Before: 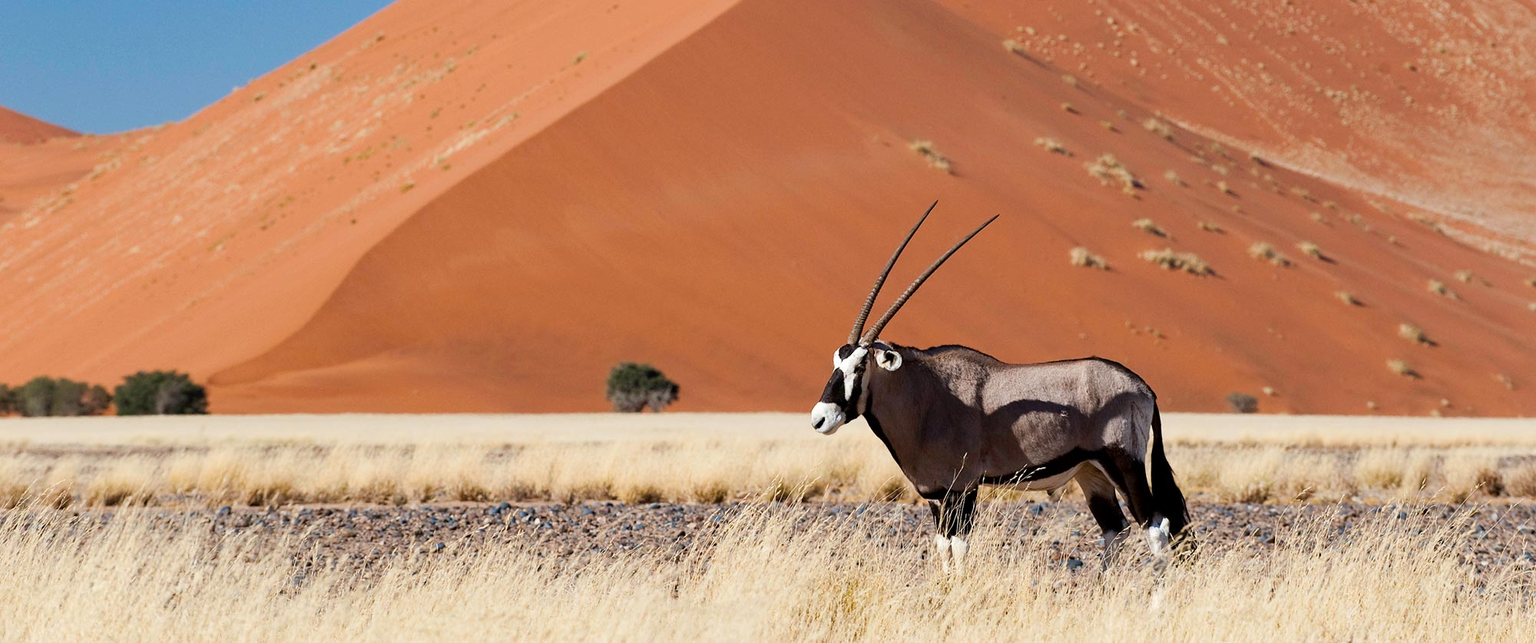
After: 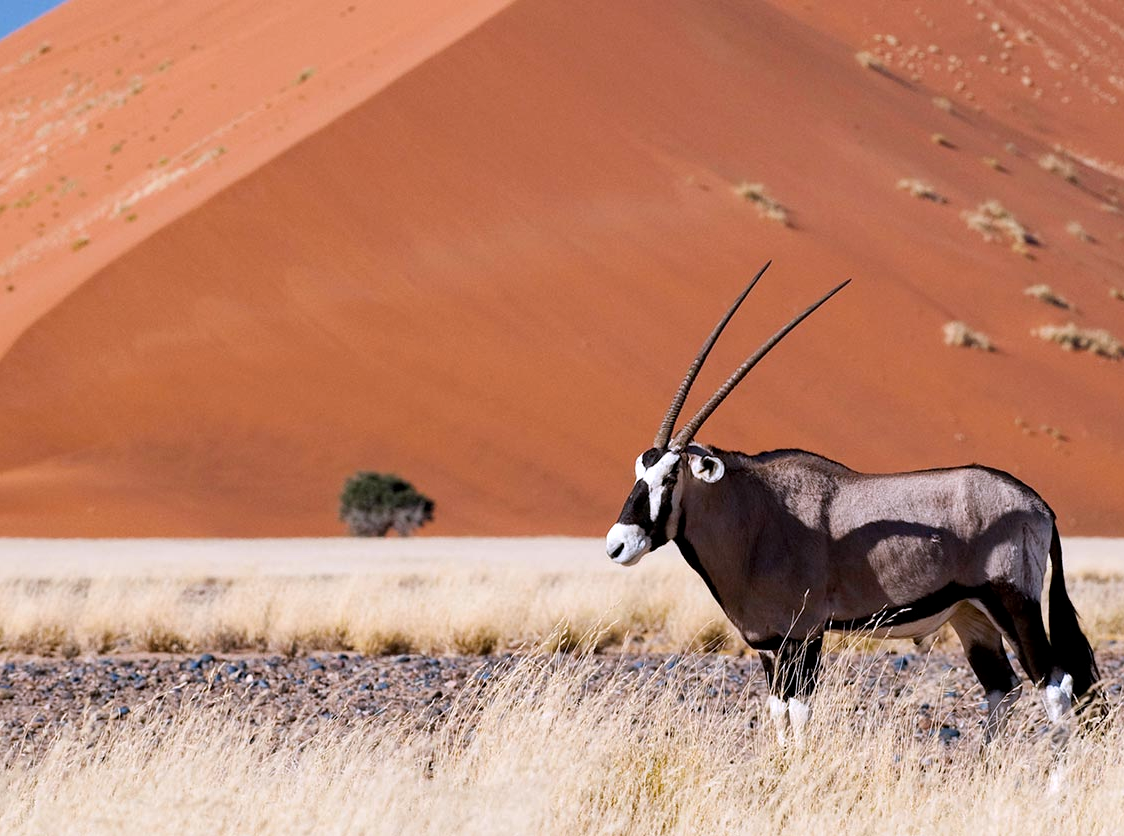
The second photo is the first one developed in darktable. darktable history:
crop and rotate: left 22.516%, right 21.234%
white balance: red 1.004, blue 1.096
local contrast: highlights 100%, shadows 100%, detail 120%, midtone range 0.2
